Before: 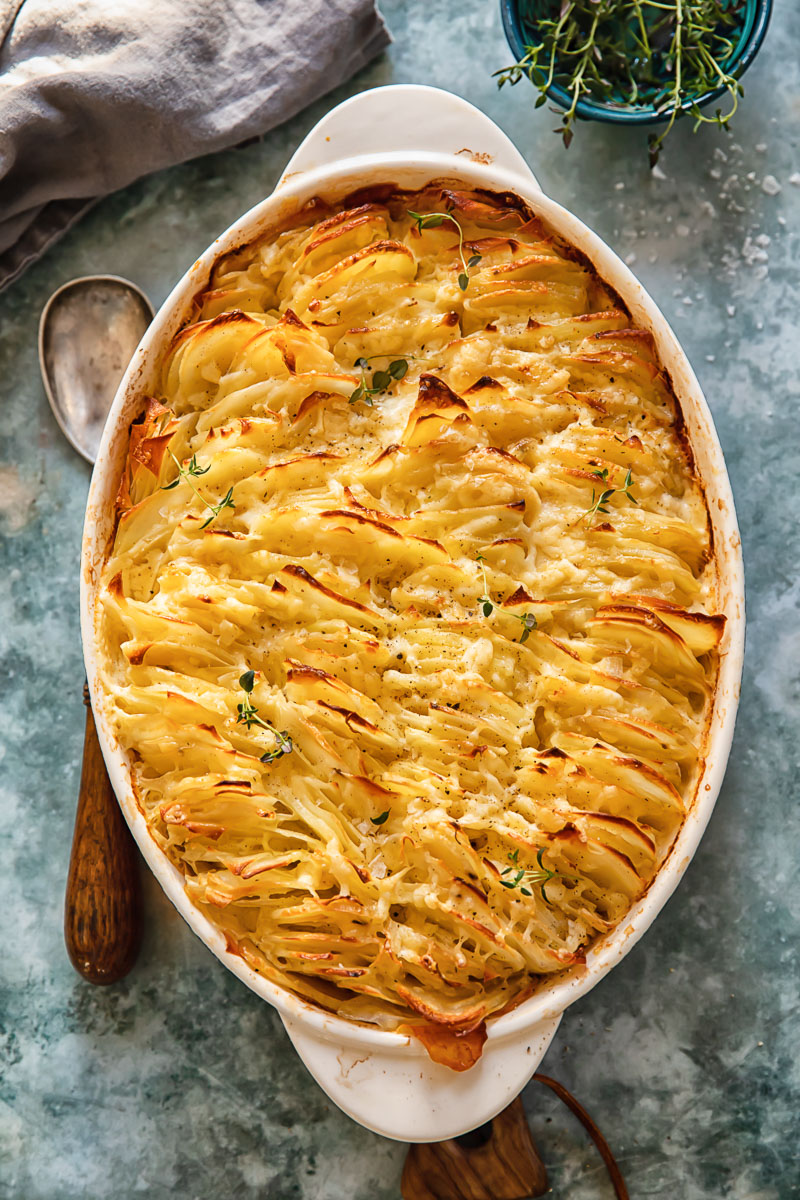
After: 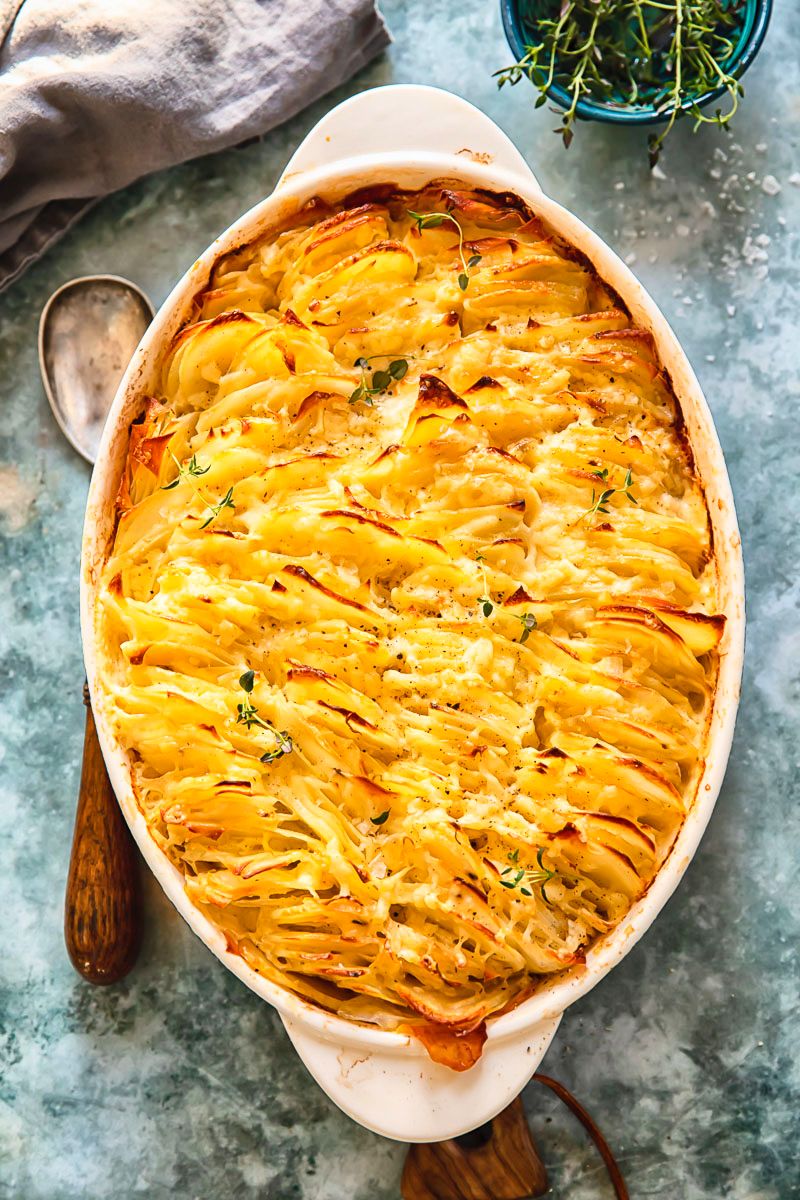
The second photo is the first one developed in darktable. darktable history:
exposure: compensate highlight preservation false
contrast brightness saturation: contrast 0.2, brightness 0.16, saturation 0.22
